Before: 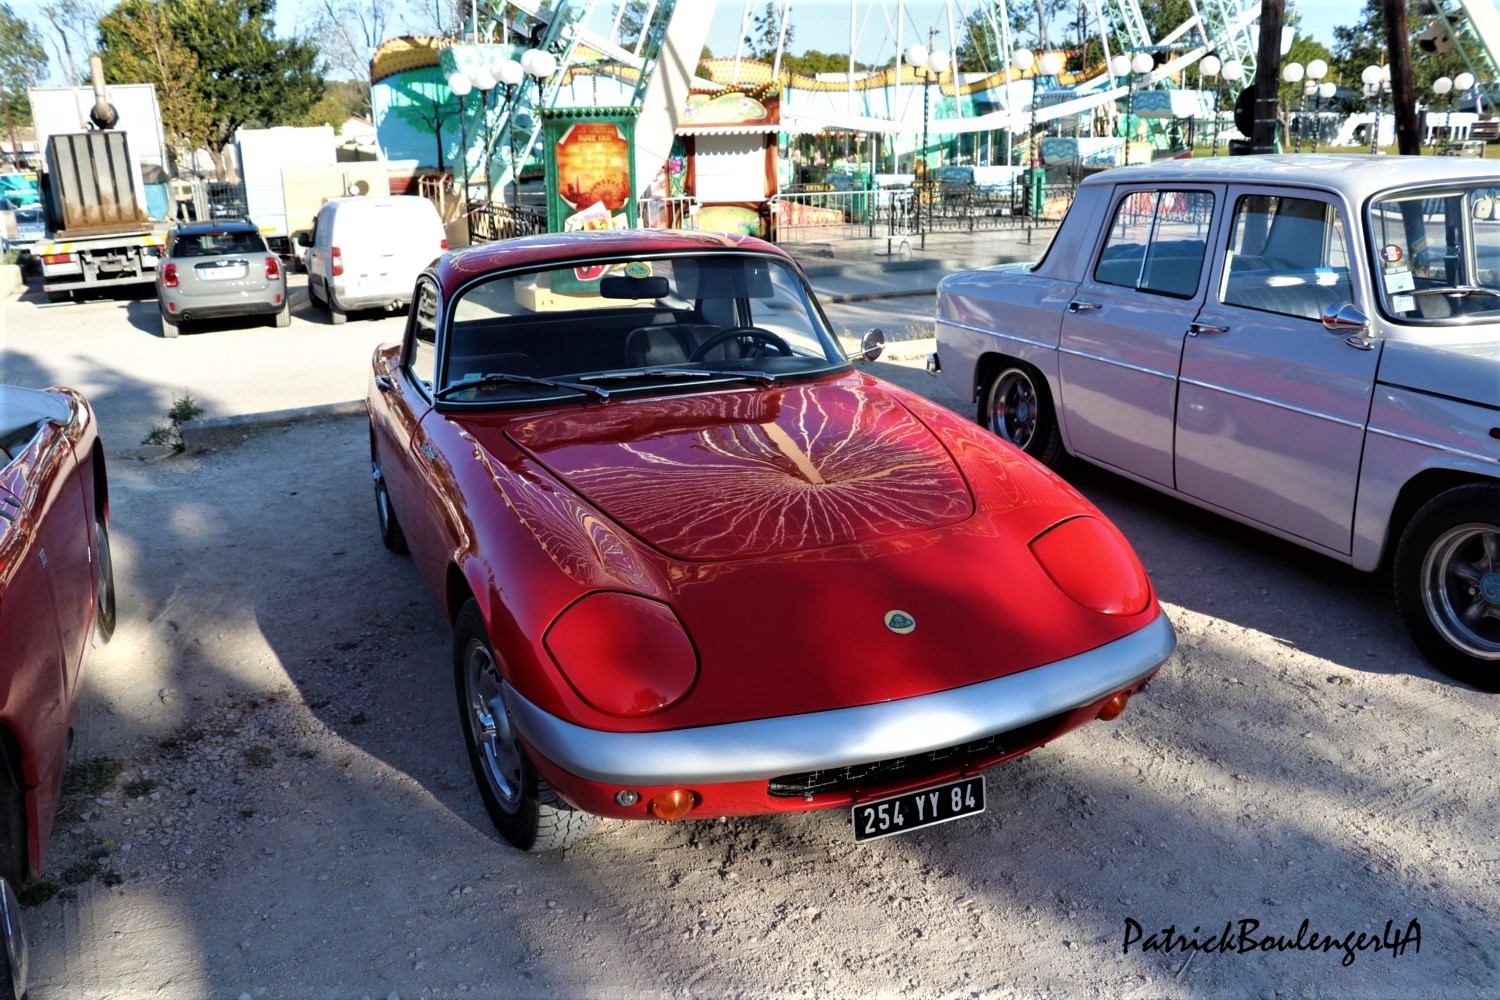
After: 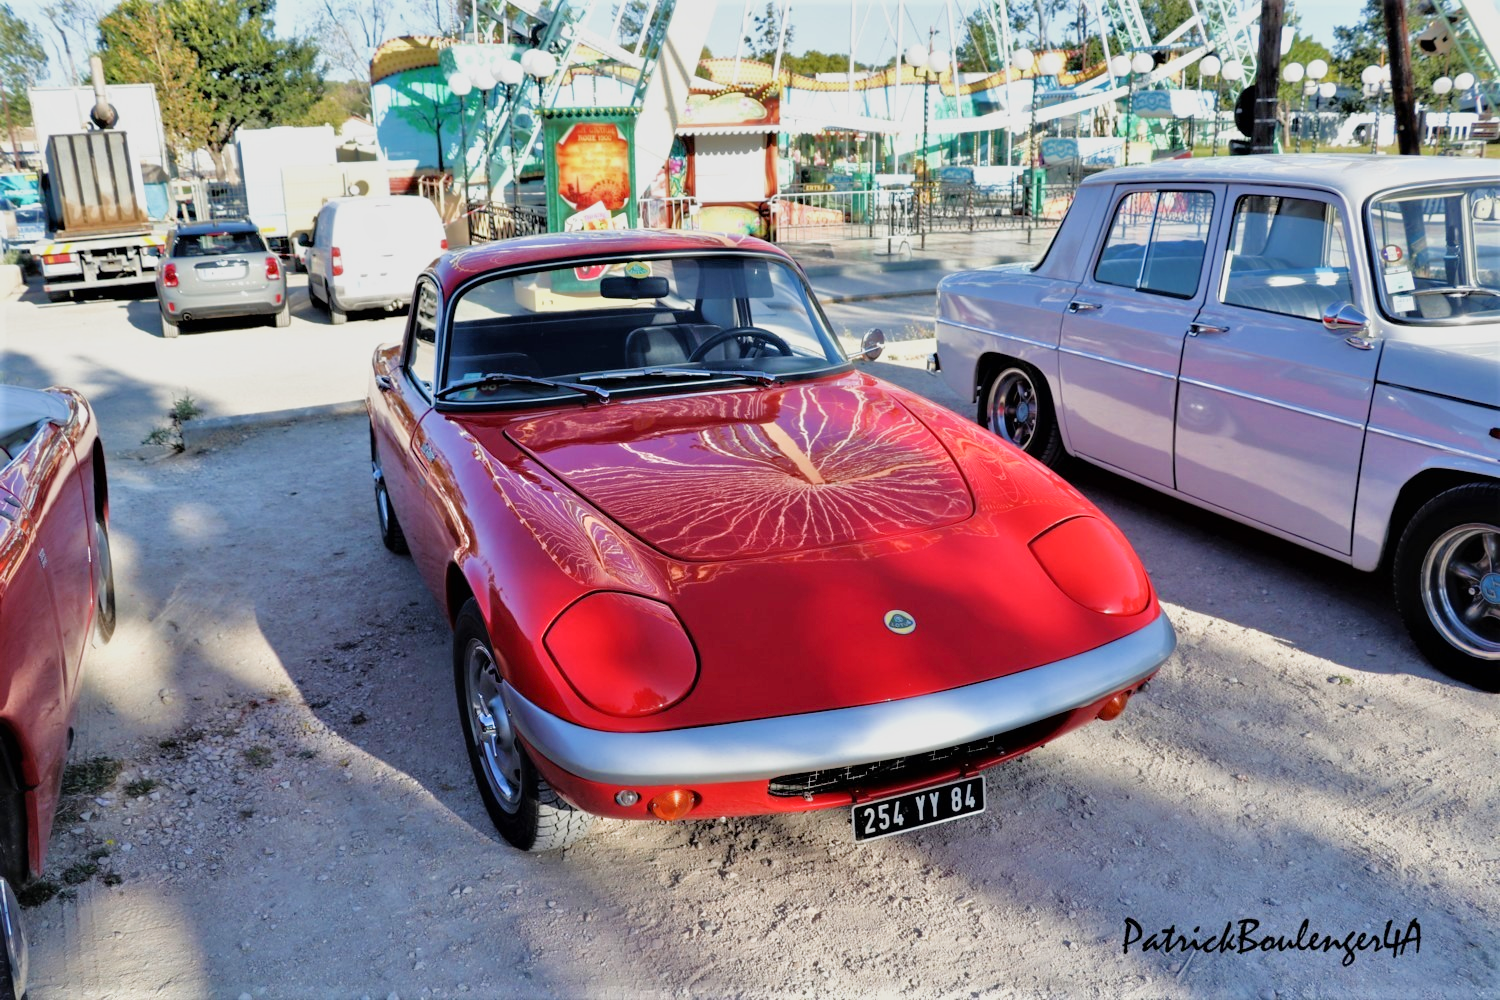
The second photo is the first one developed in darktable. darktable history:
sigmoid: contrast 1.22, skew 0.65
tone equalizer: -7 EV 0.15 EV, -6 EV 0.6 EV, -5 EV 1.15 EV, -4 EV 1.33 EV, -3 EV 1.15 EV, -2 EV 0.6 EV, -1 EV 0.15 EV, mask exposure compensation -0.5 EV
